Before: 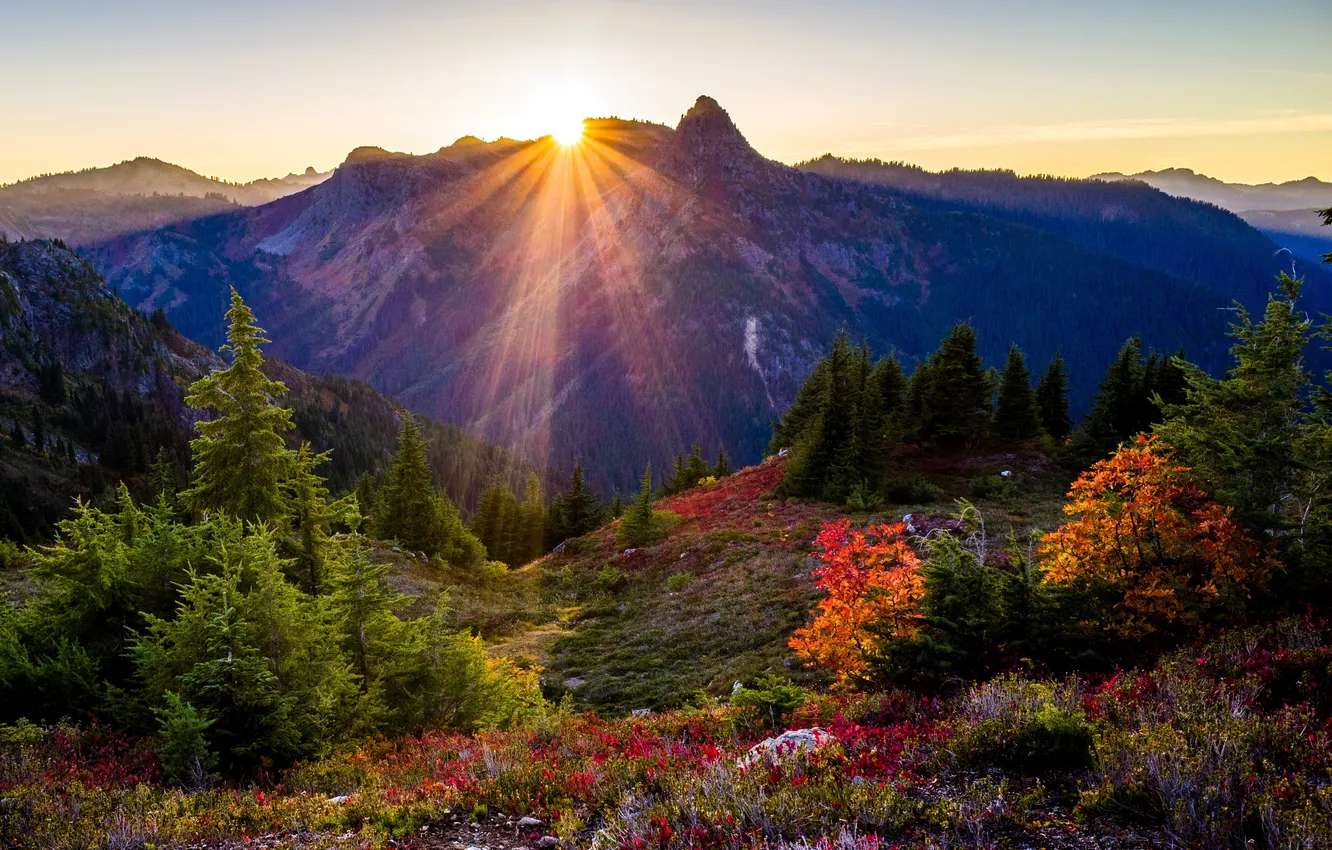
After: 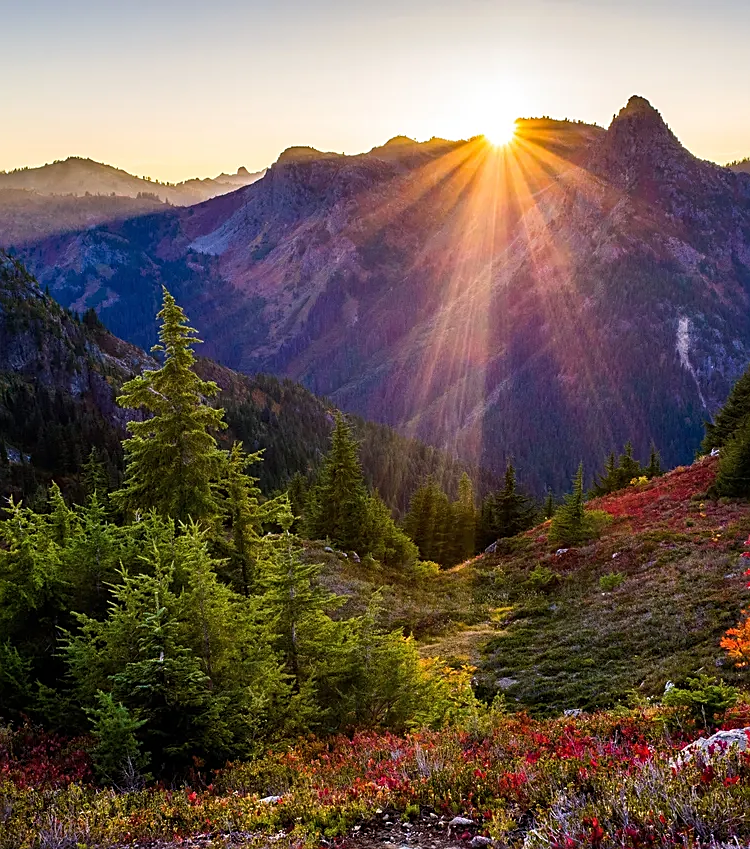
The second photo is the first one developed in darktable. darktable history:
crop: left 5.107%, right 38.546%
sharpen: on, module defaults
